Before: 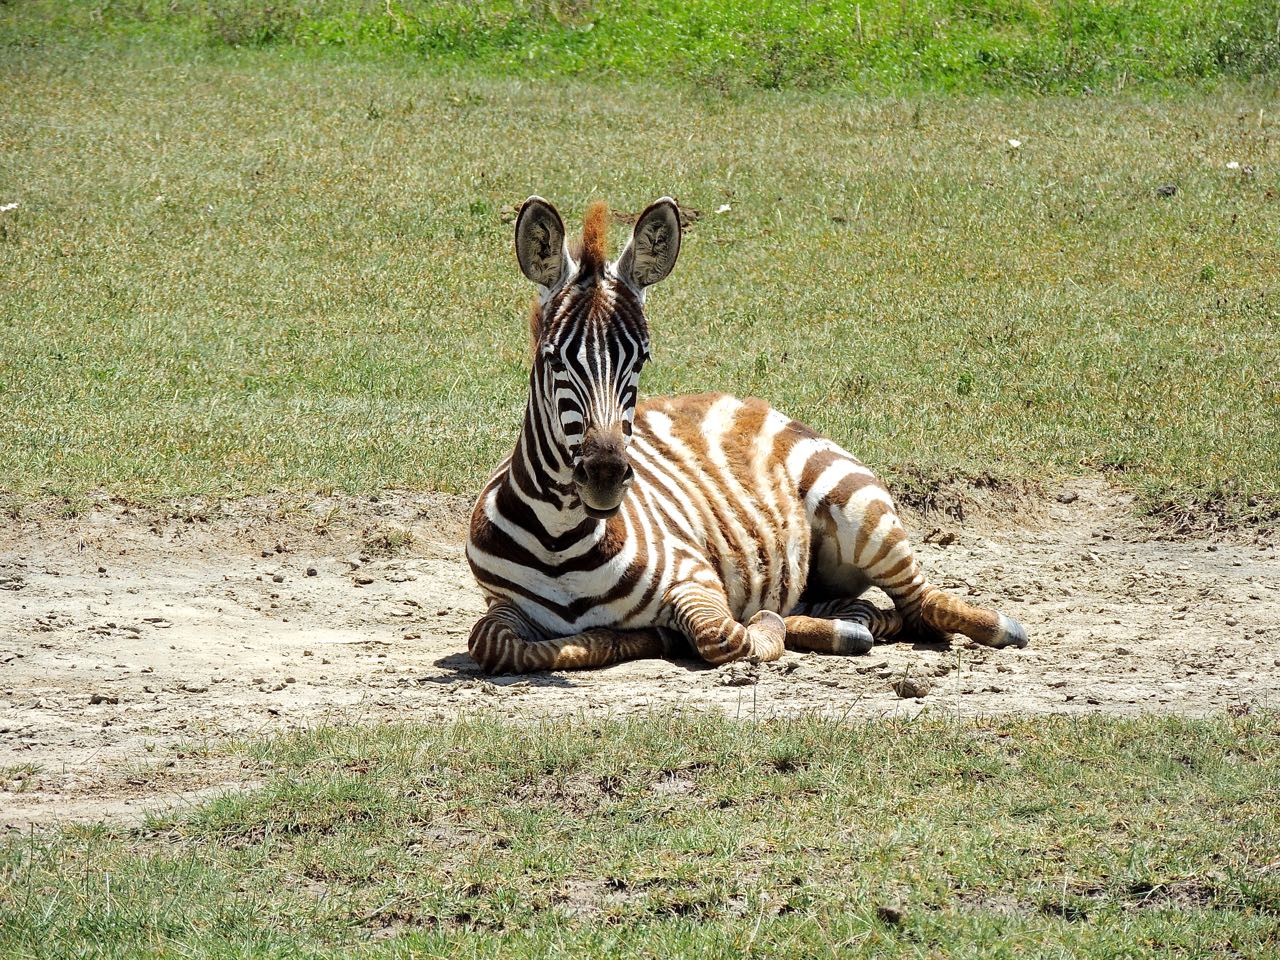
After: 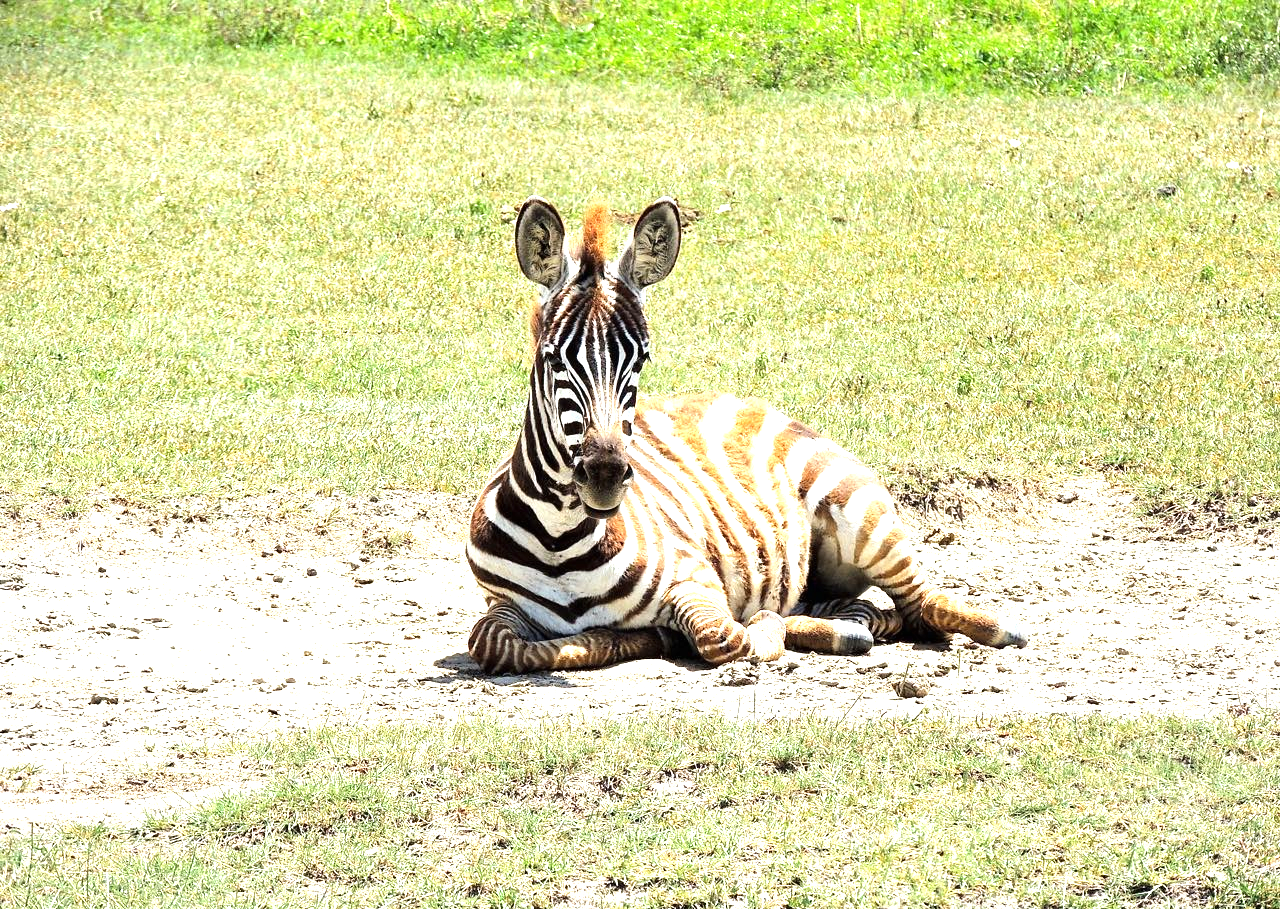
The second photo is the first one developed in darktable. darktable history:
crop and rotate: top 0.011%, bottom 5.279%
exposure: black level correction 0, exposure 1 EV, compensate highlight preservation false
tone equalizer: -8 EV -0.399 EV, -7 EV -0.367 EV, -6 EV -0.306 EV, -5 EV -0.26 EV, -3 EV 0.2 EV, -2 EV 0.328 EV, -1 EV 0.405 EV, +0 EV 0.394 EV
